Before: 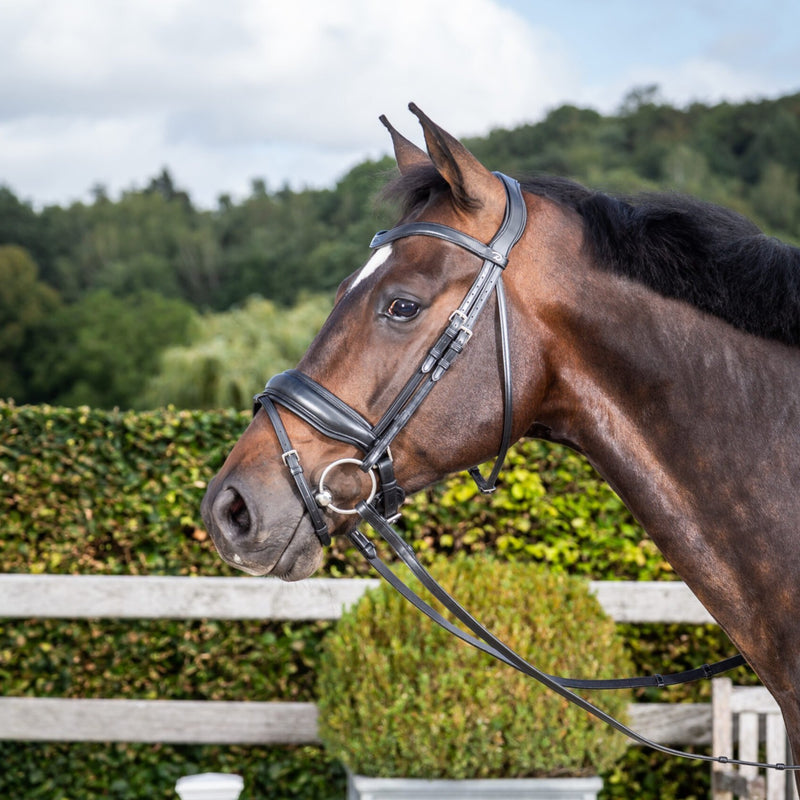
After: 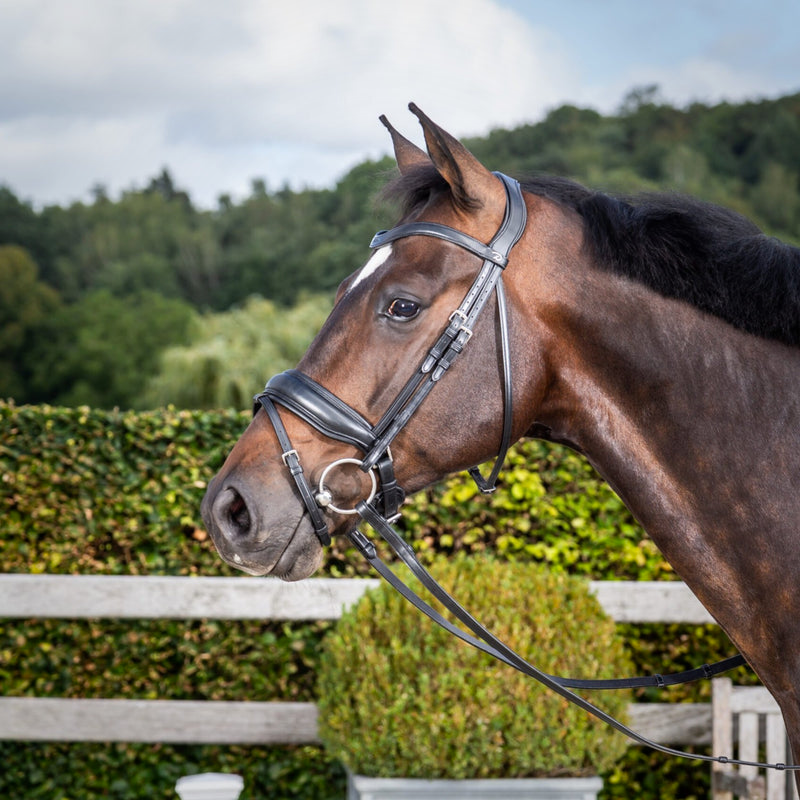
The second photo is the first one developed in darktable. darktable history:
vignetting: fall-off start 63.97%, brightness -0.22, saturation 0.139, center (-0.032, -0.046), width/height ratio 0.875
